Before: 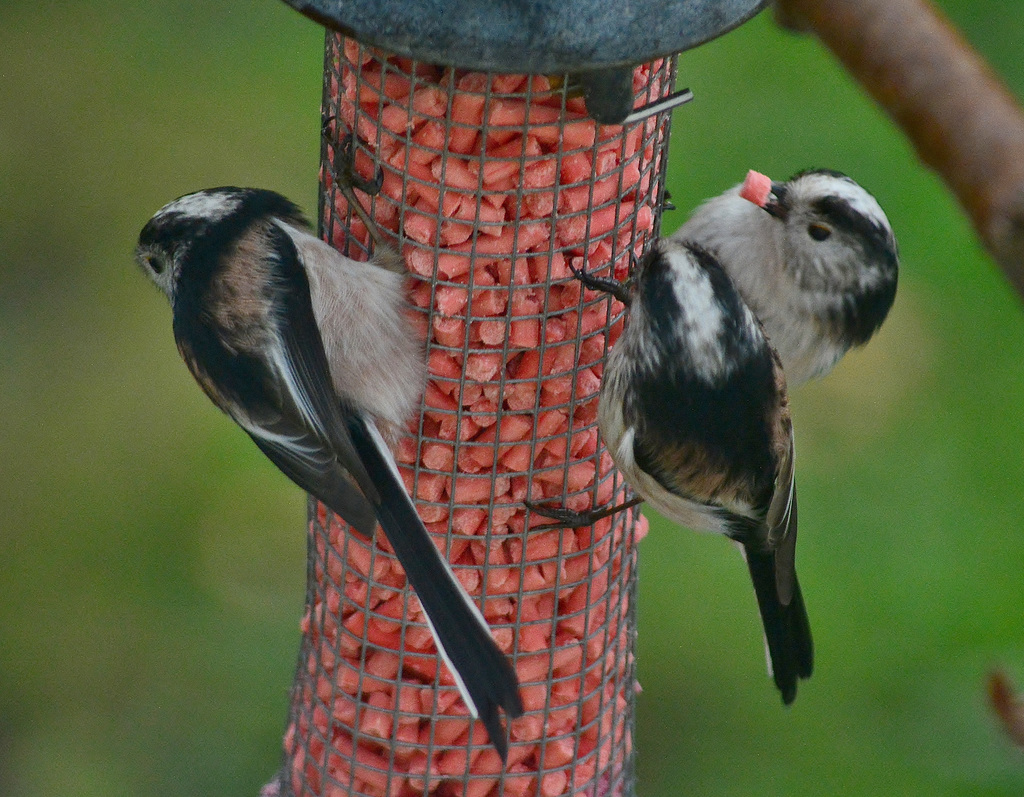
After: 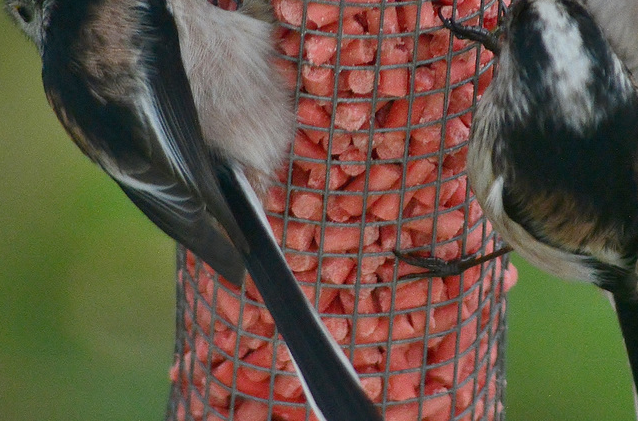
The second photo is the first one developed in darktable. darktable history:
tone equalizer: mask exposure compensation -0.501 EV
crop: left 12.848%, top 31.536%, right 24.759%, bottom 15.624%
base curve: preserve colors none
